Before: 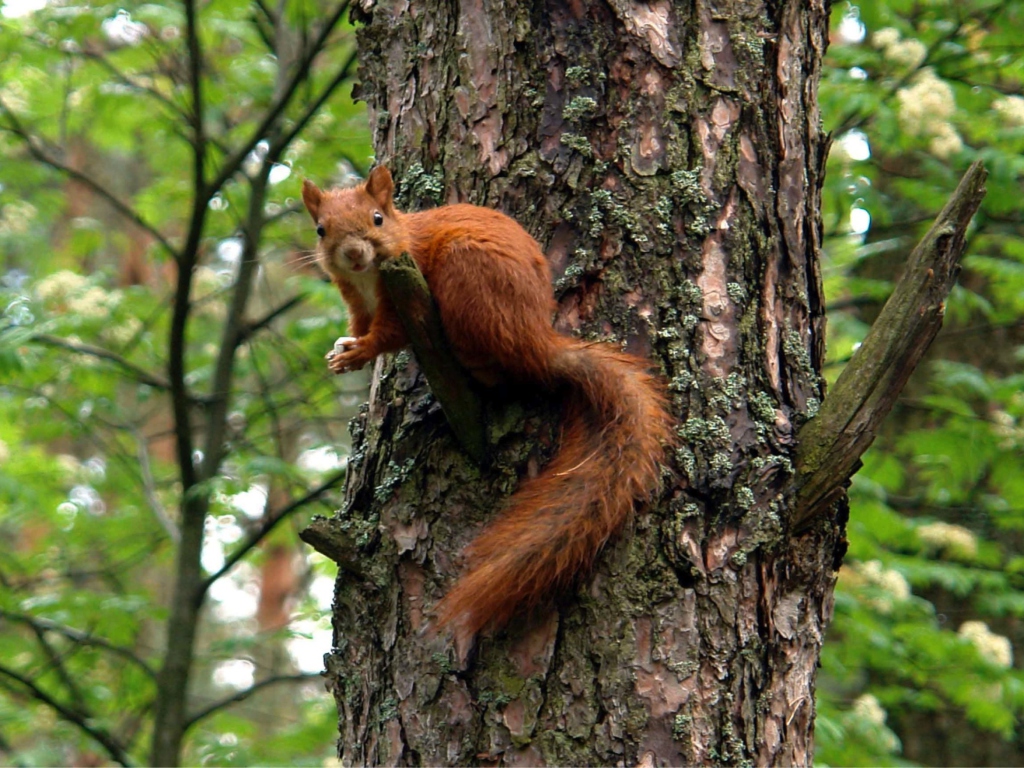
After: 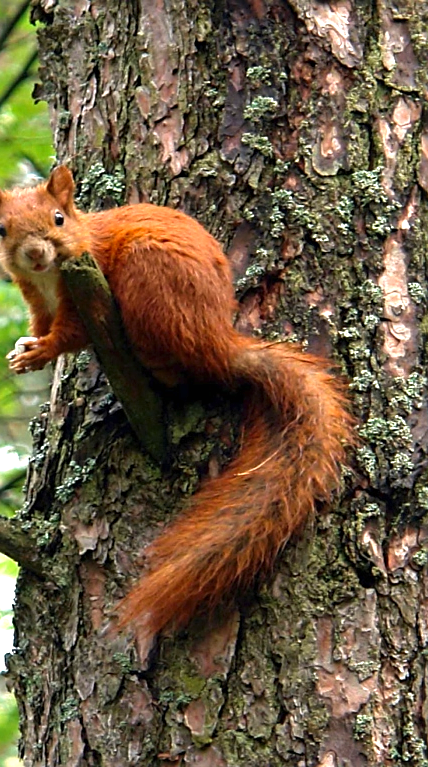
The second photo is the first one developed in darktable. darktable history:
crop: left 31.196%, right 26.96%
exposure: black level correction 0, exposure 0.695 EV, compensate exposure bias true, compensate highlight preservation false
sharpen: amount 0.496
color zones: curves: ch1 [(0, 0.525) (0.143, 0.556) (0.286, 0.52) (0.429, 0.5) (0.571, 0.5) (0.714, 0.5) (0.857, 0.503) (1, 0.525)]
